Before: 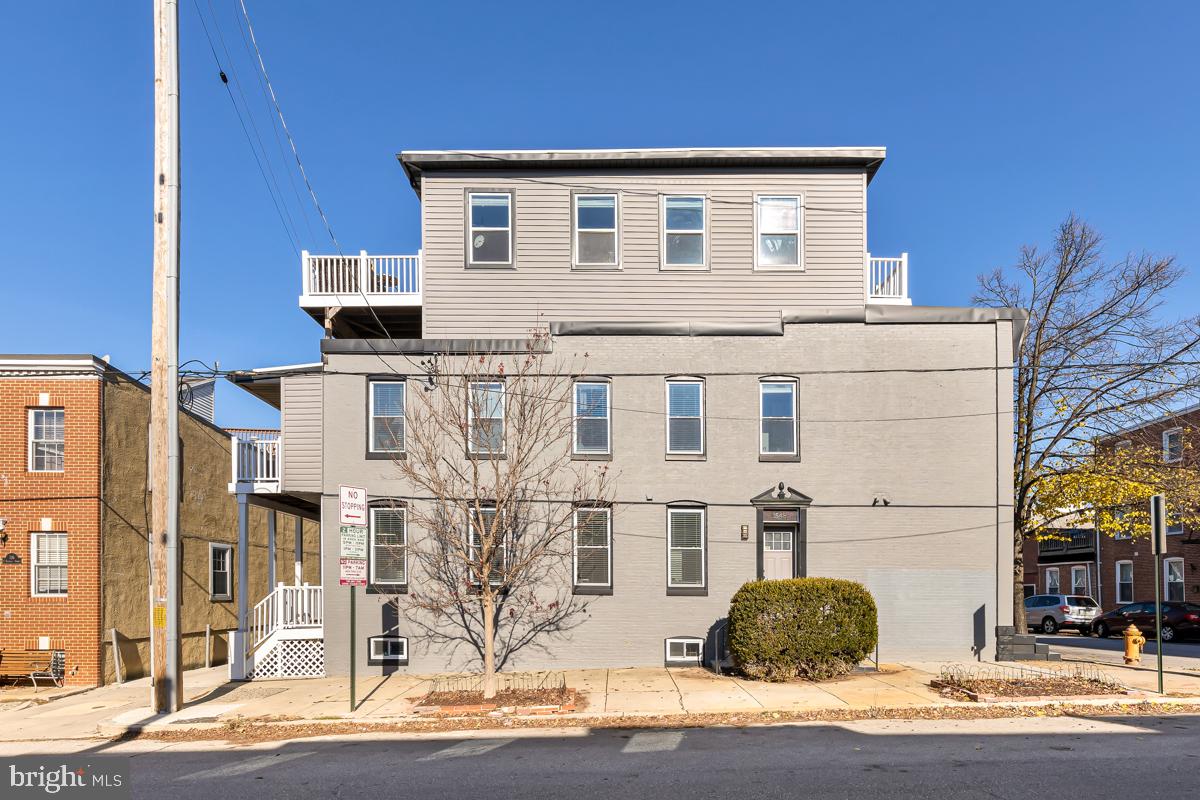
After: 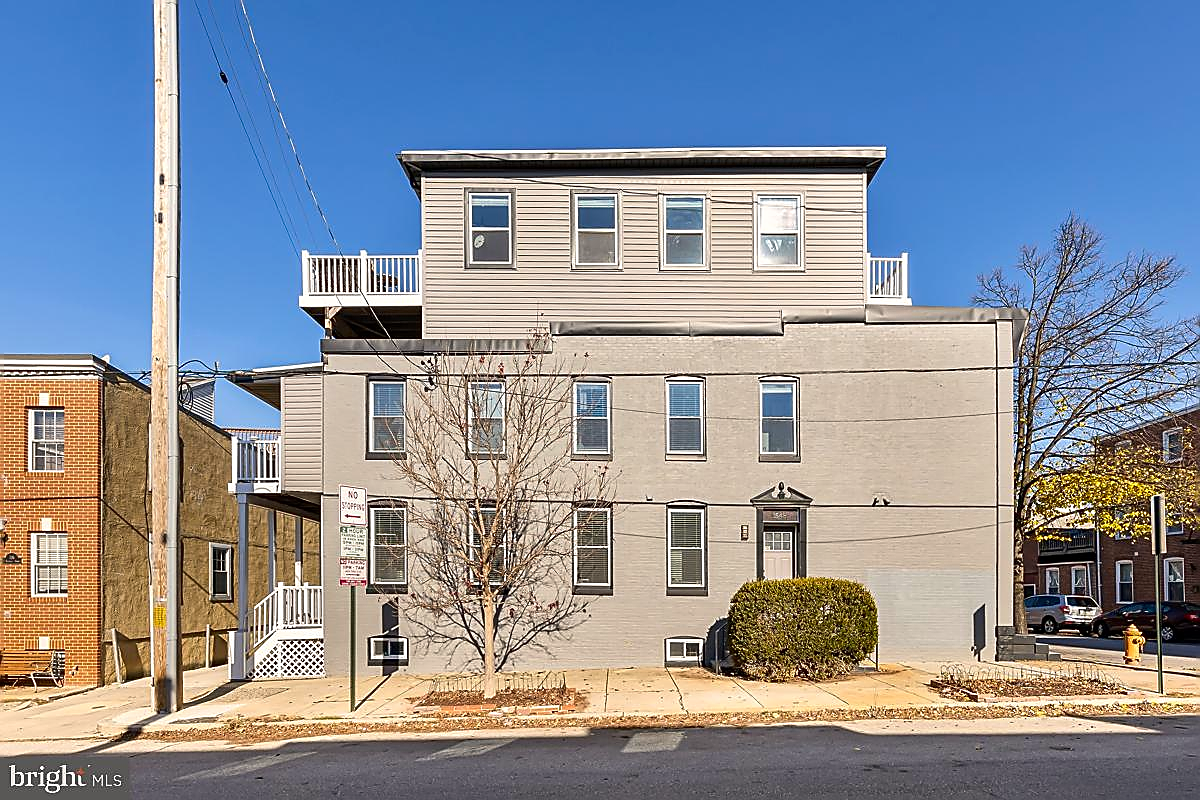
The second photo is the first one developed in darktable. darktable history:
sharpen: radius 1.419, amount 1.265, threshold 0.654
color correction: highlights a* 0.85, highlights b* 2.82, saturation 1.1
contrast brightness saturation: contrast 0.032, brightness -0.045
